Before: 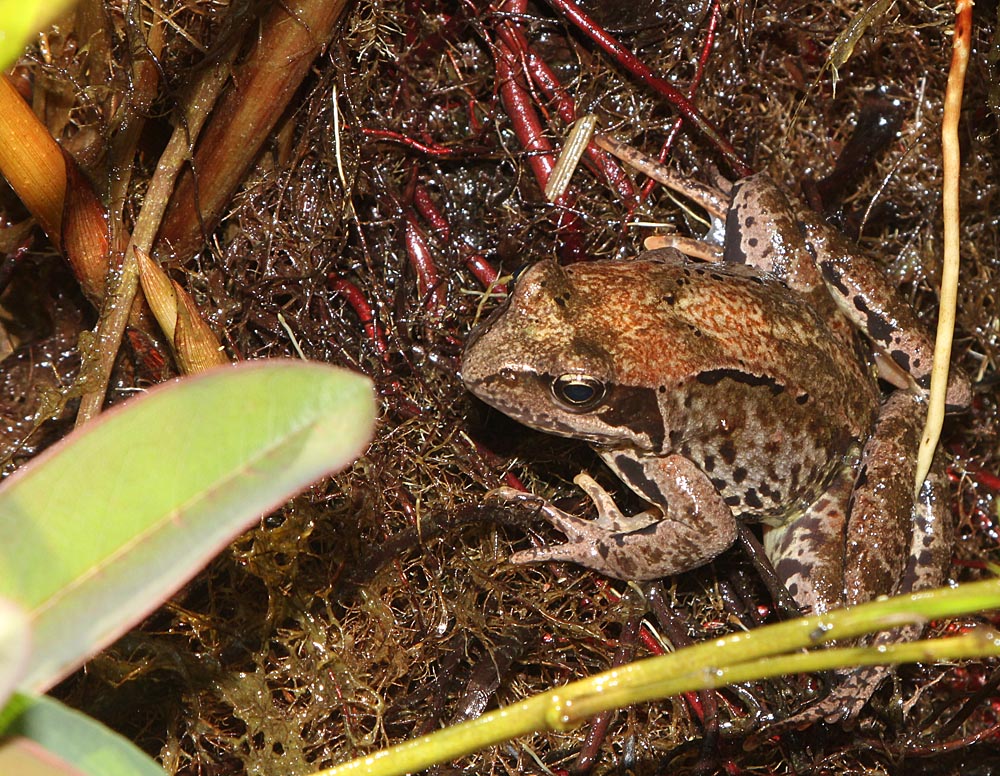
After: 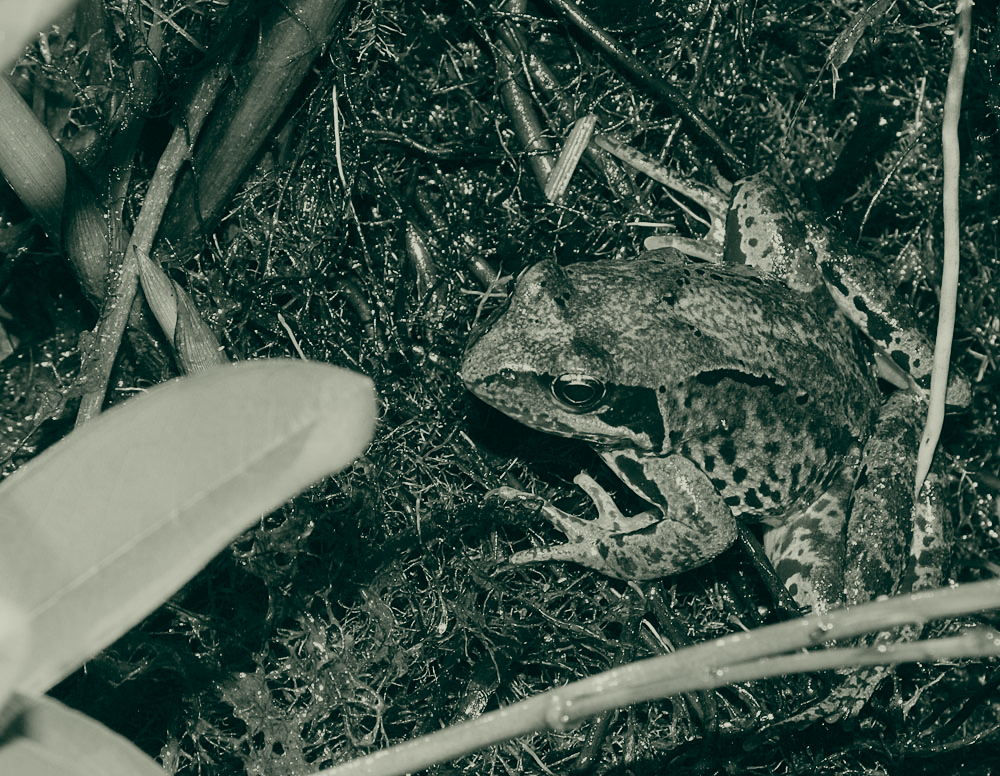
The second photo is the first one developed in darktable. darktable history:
color calibration: output gray [0.23, 0.37, 0.4, 0], gray › normalize channels true, illuminant same as pipeline (D50), adaptation XYZ, x 0.346, y 0.359, gamut compression 0
exposure: exposure 0.29 EV, compensate highlight preservation false
color balance: lift [1.005, 0.99, 1.007, 1.01], gamma [1, 1.034, 1.032, 0.966], gain [0.873, 1.055, 1.067, 0.933]
filmic rgb: black relative exposure -7.15 EV, white relative exposure 5.36 EV, hardness 3.02, color science v6 (2022)
white balance: emerald 1
